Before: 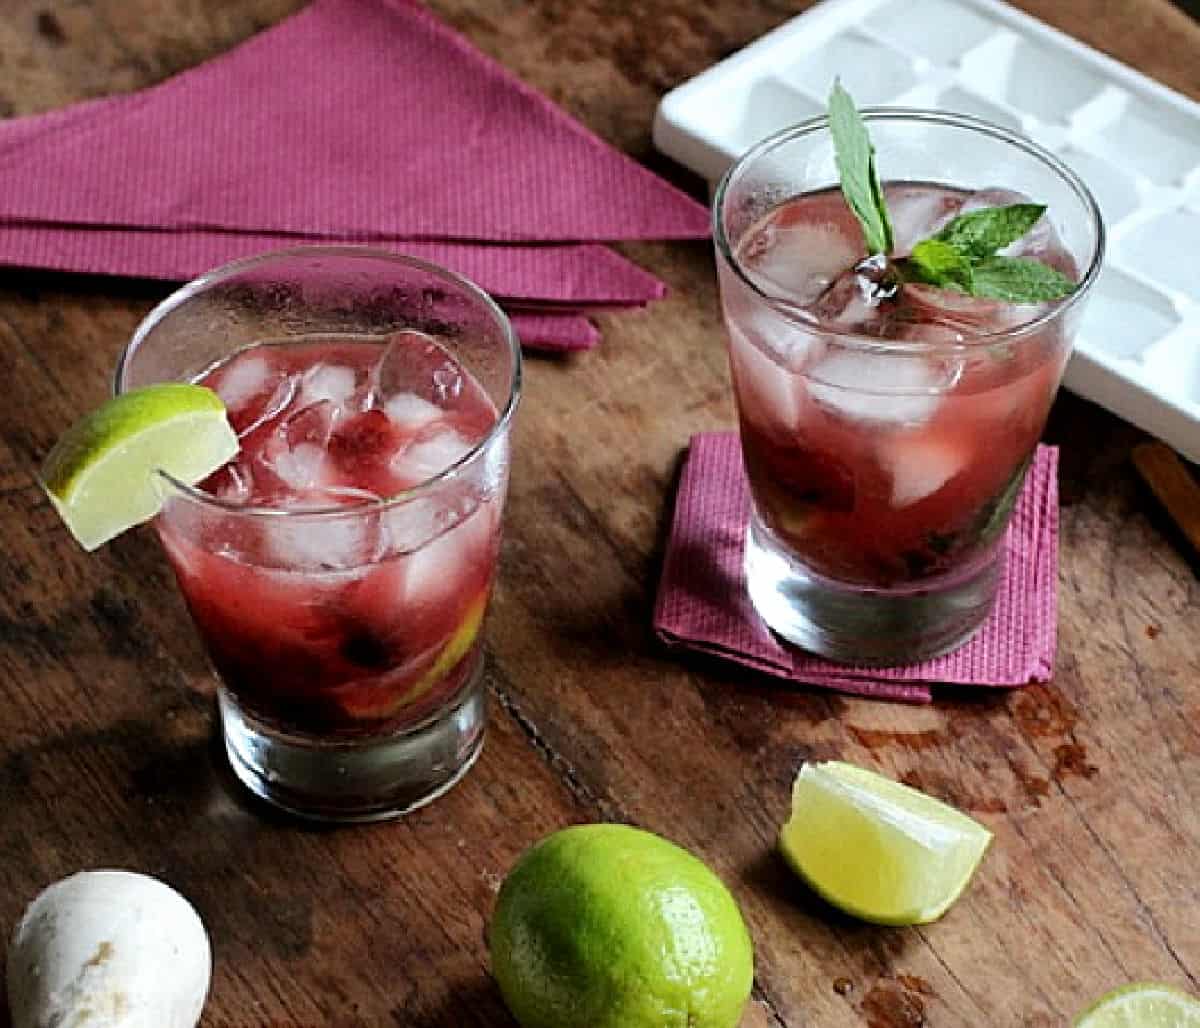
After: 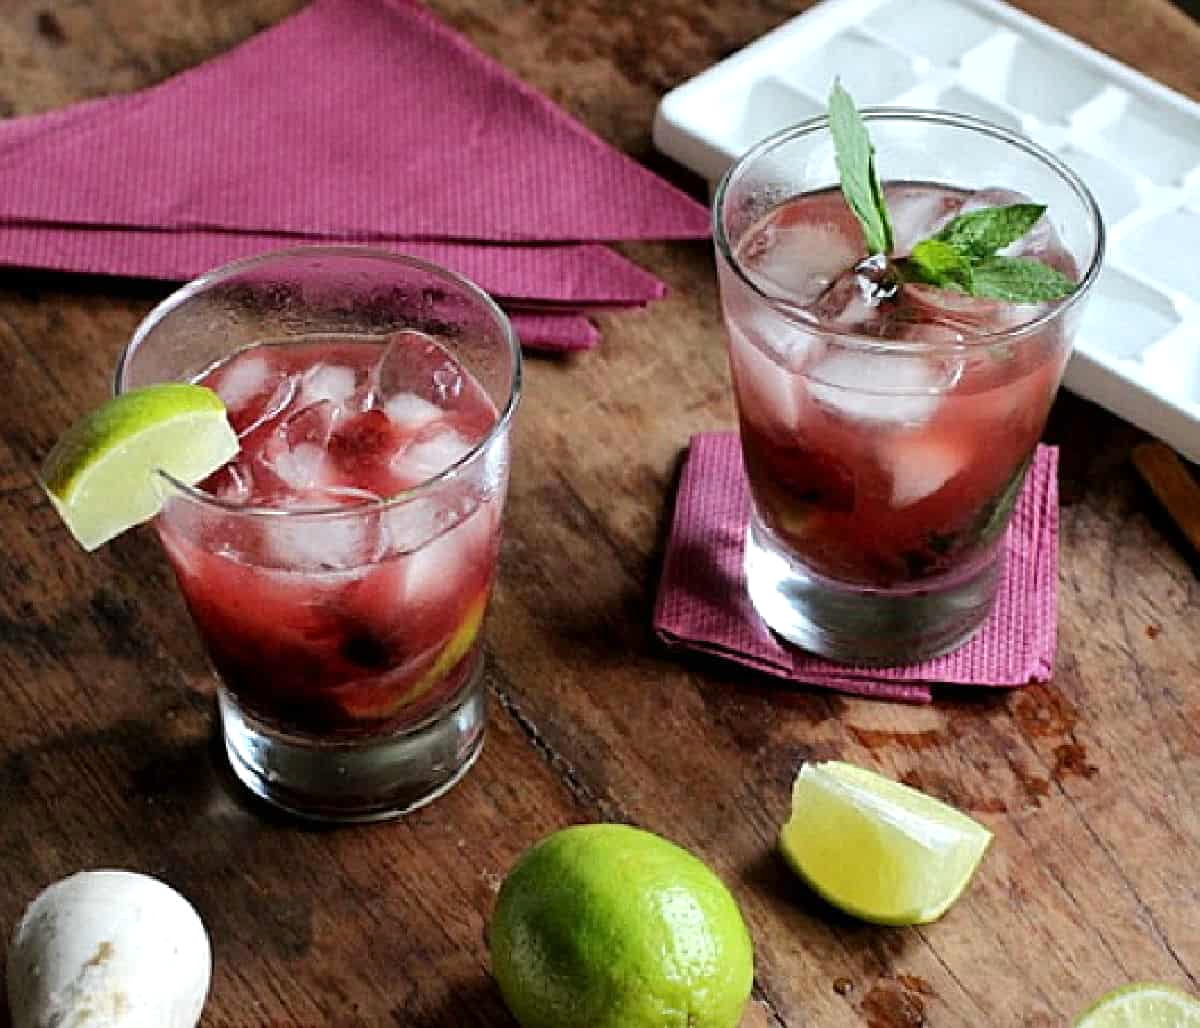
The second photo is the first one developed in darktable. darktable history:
exposure: exposure 0.125 EV, compensate exposure bias true, compensate highlight preservation false
